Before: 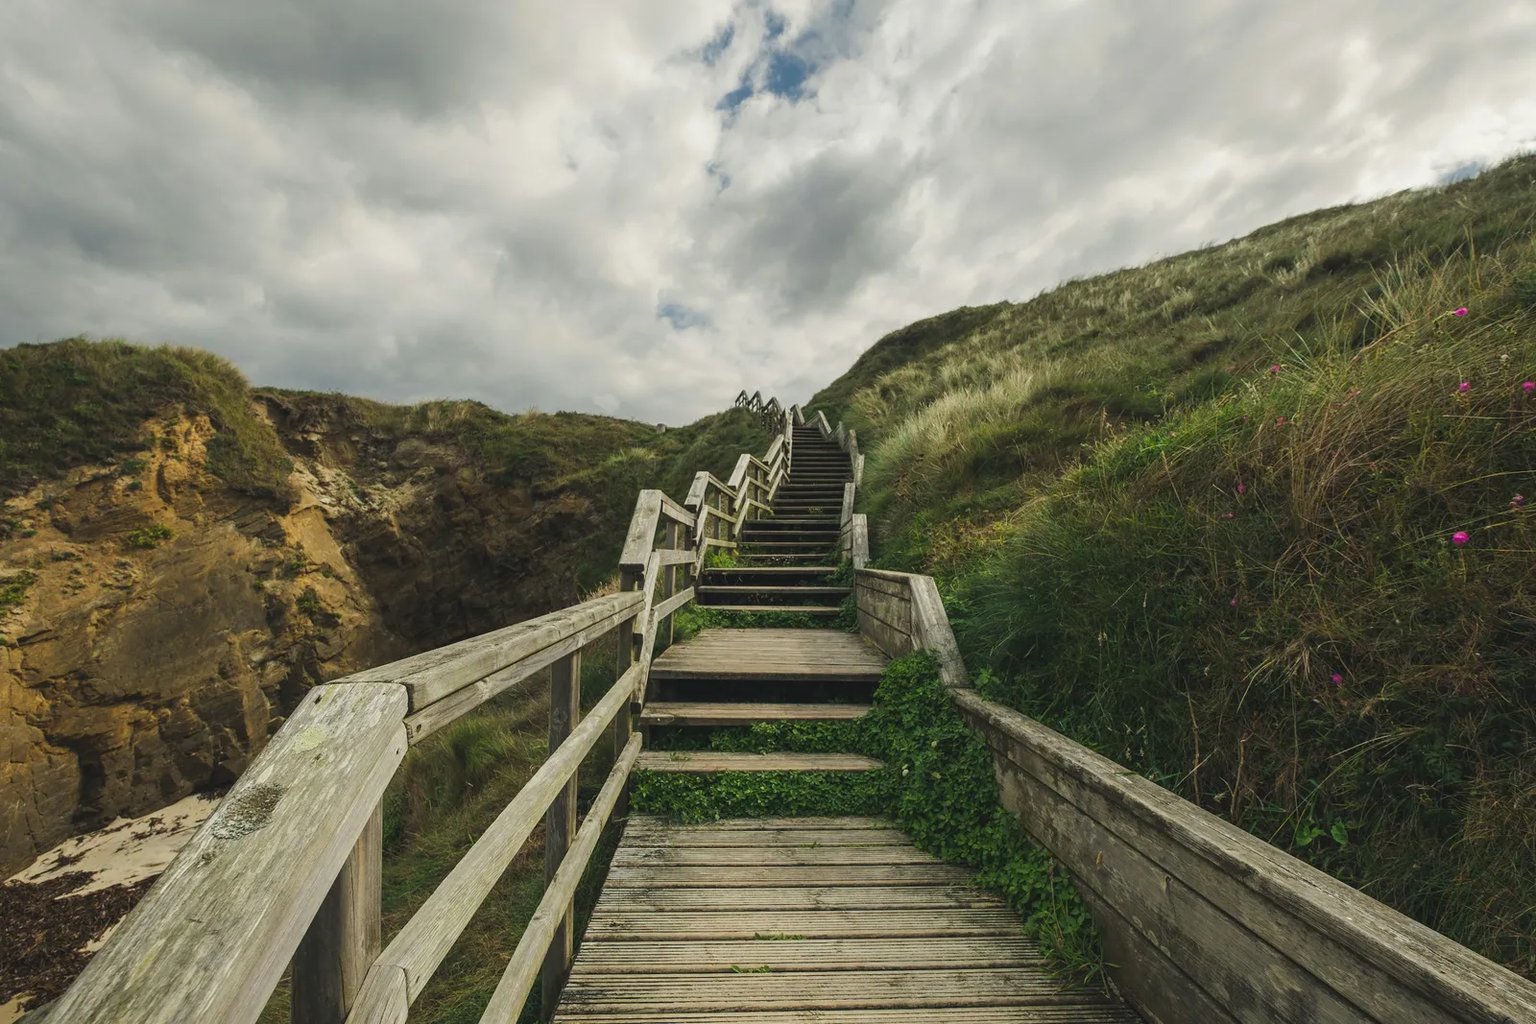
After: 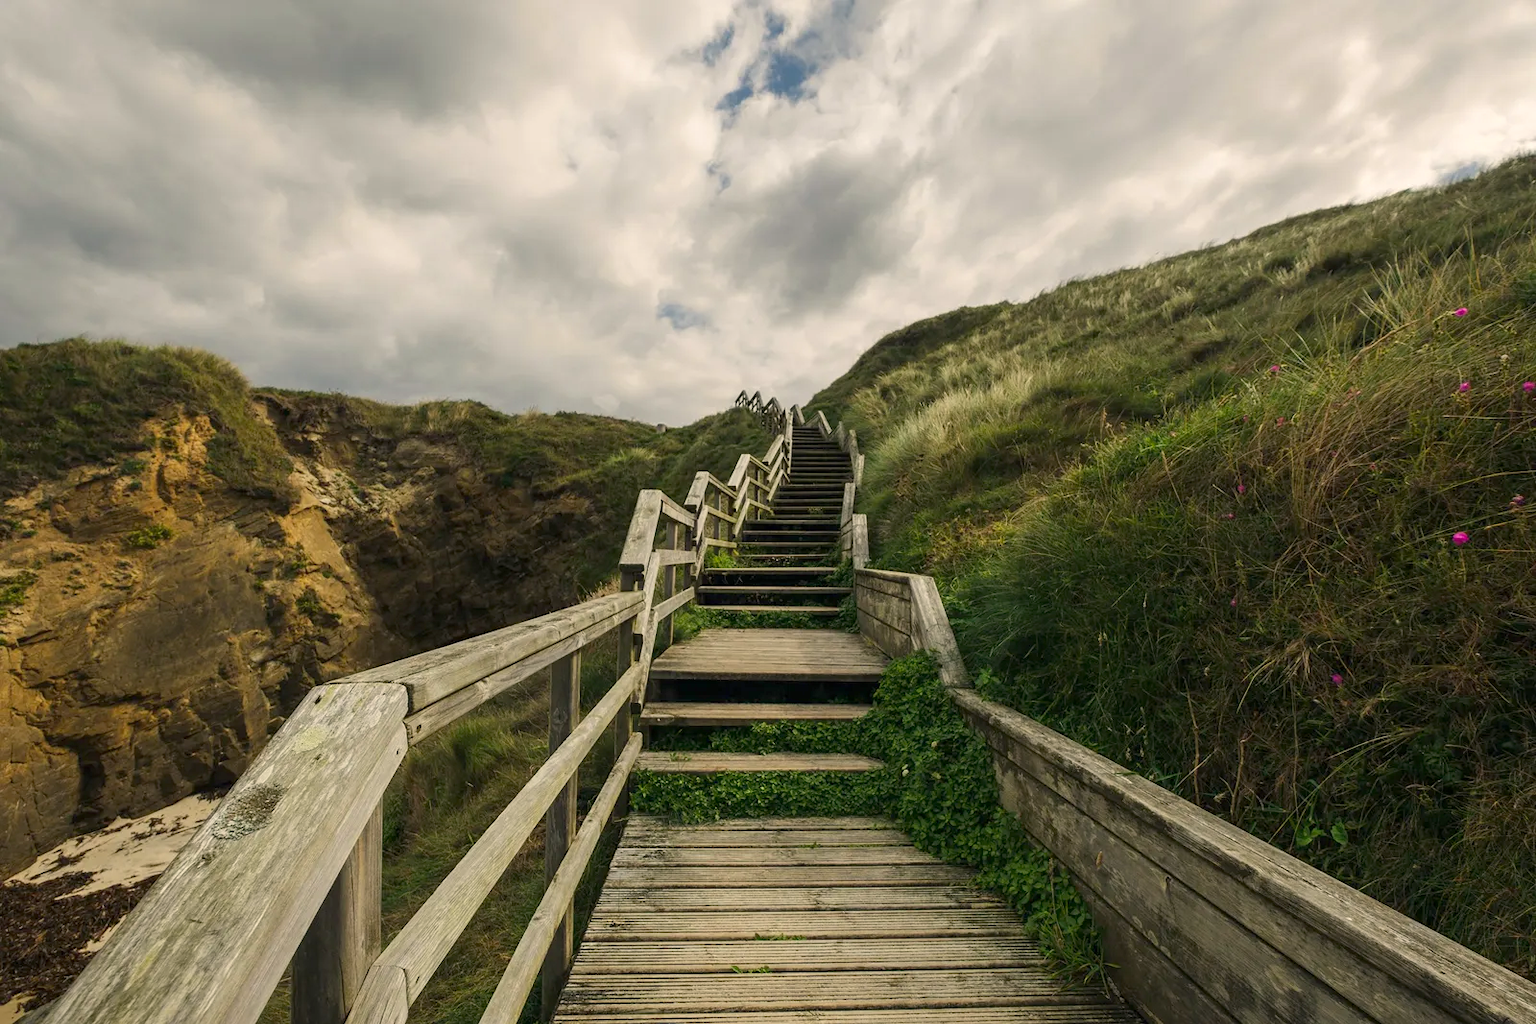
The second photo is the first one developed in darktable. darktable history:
color correction: highlights a* 3.88, highlights b* 5.09
exposure: black level correction 0.008, exposure 0.099 EV, compensate highlight preservation false
